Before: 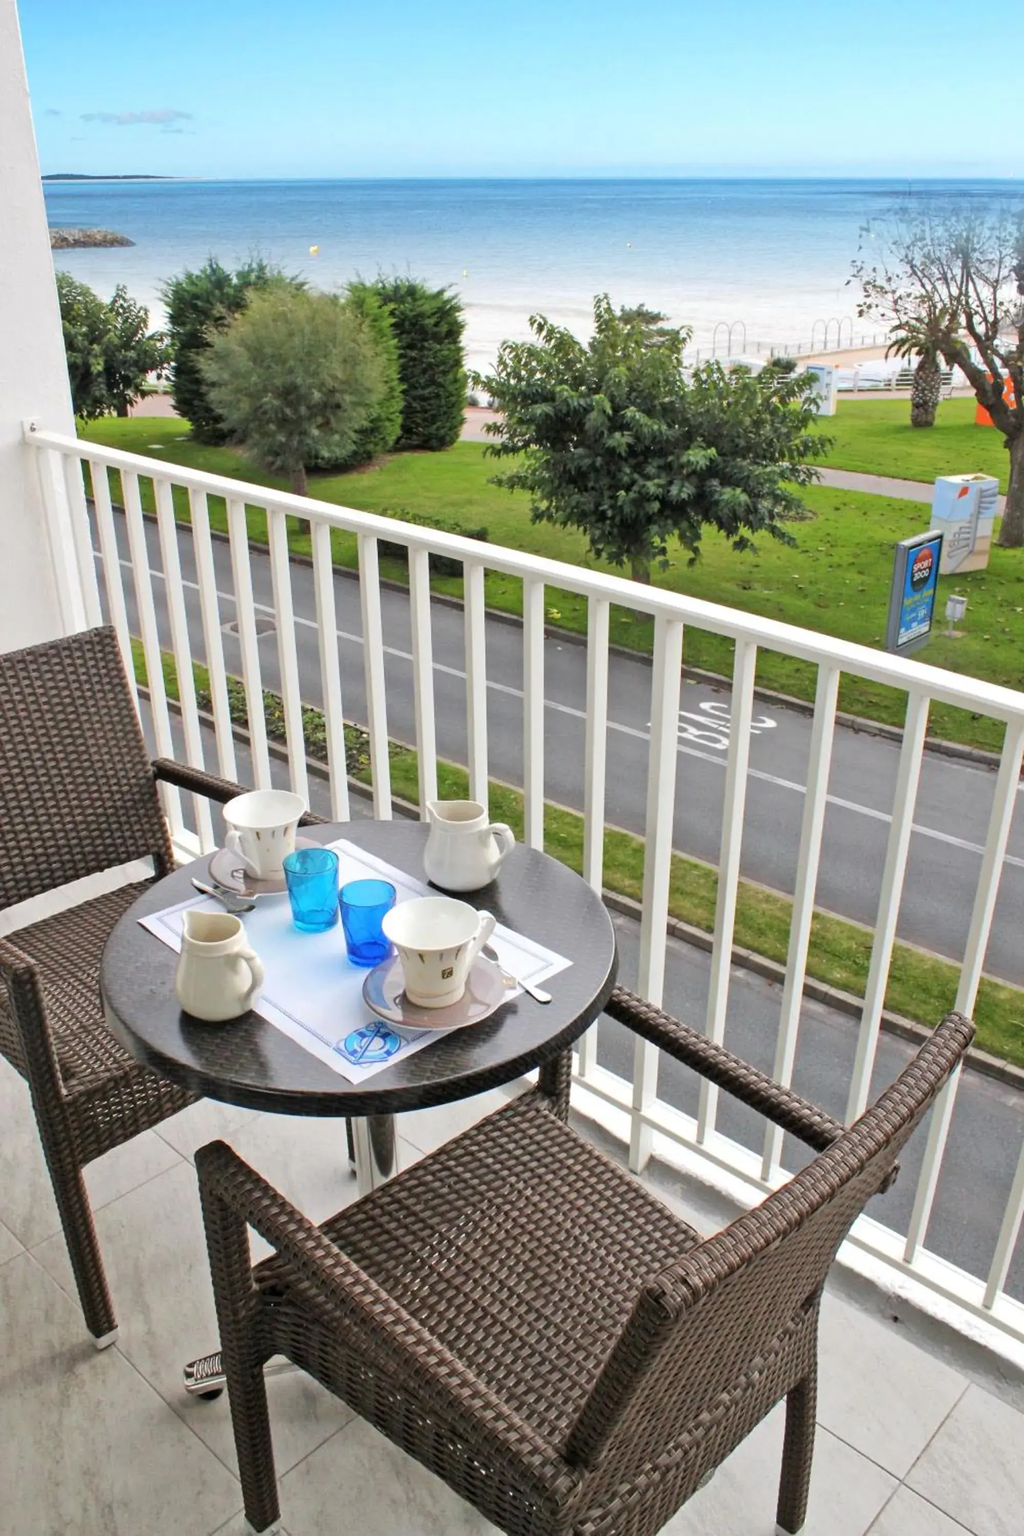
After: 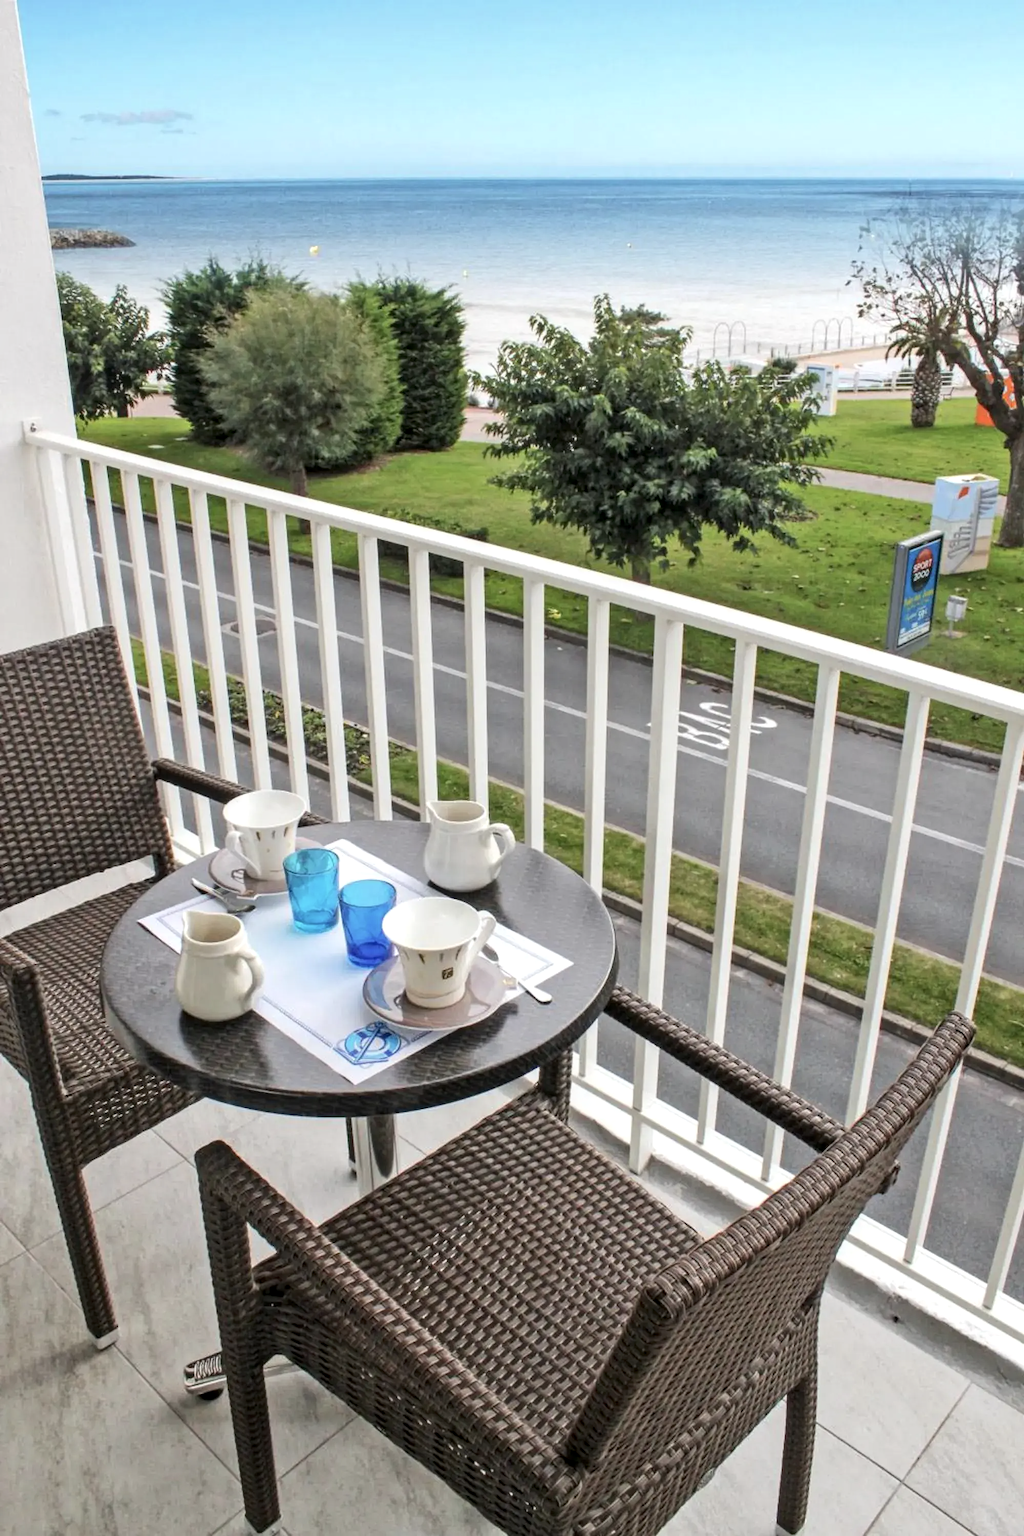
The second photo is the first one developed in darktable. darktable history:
local contrast: on, module defaults
contrast brightness saturation: contrast 0.11, saturation -0.17
